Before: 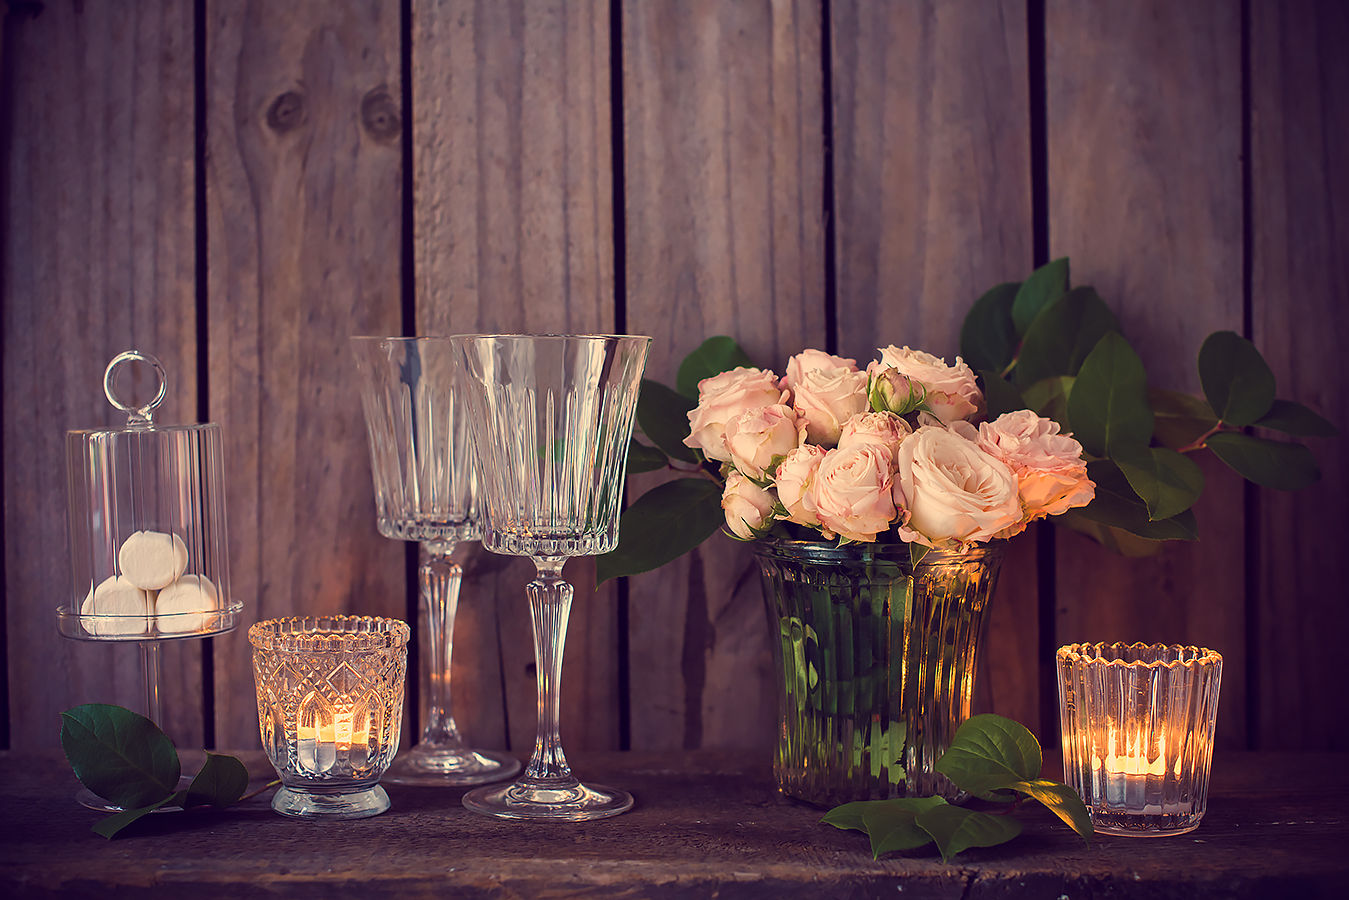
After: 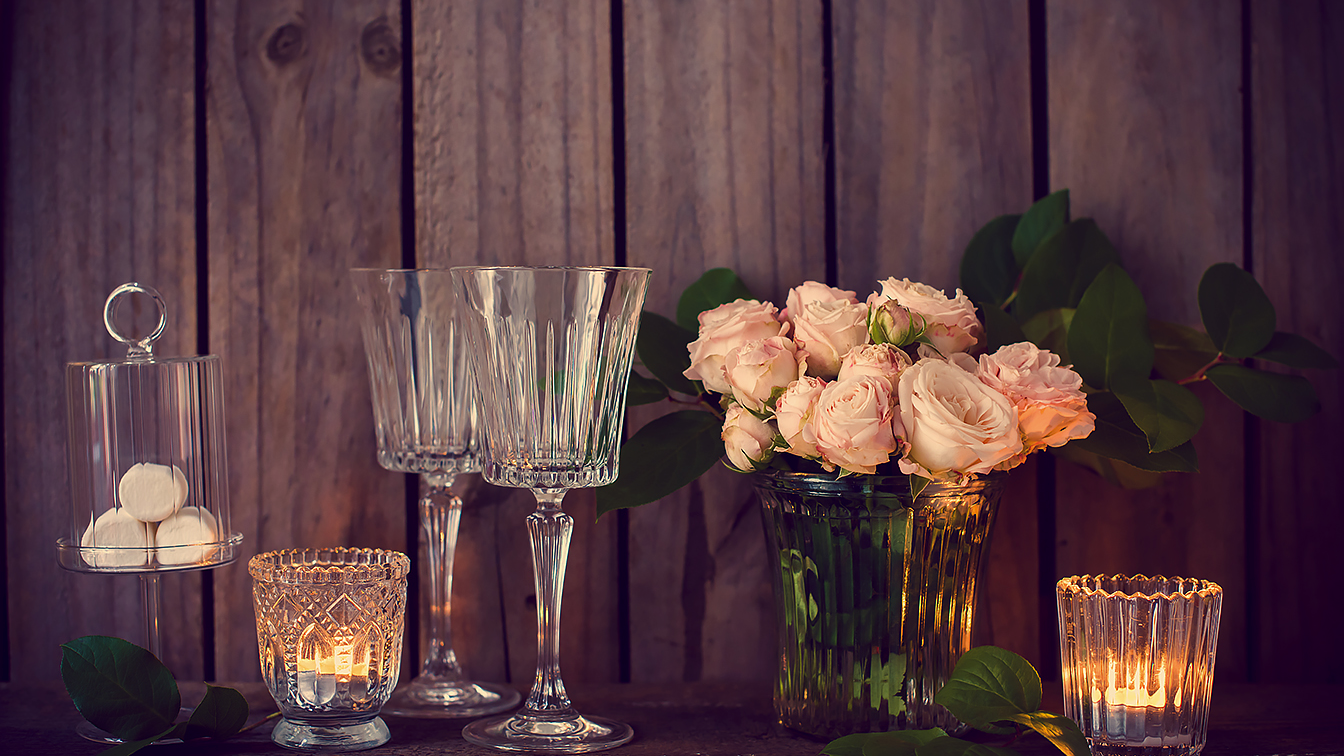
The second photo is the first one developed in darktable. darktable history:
contrast brightness saturation: brightness -0.09
crop: top 7.625%, bottom 8.027%
